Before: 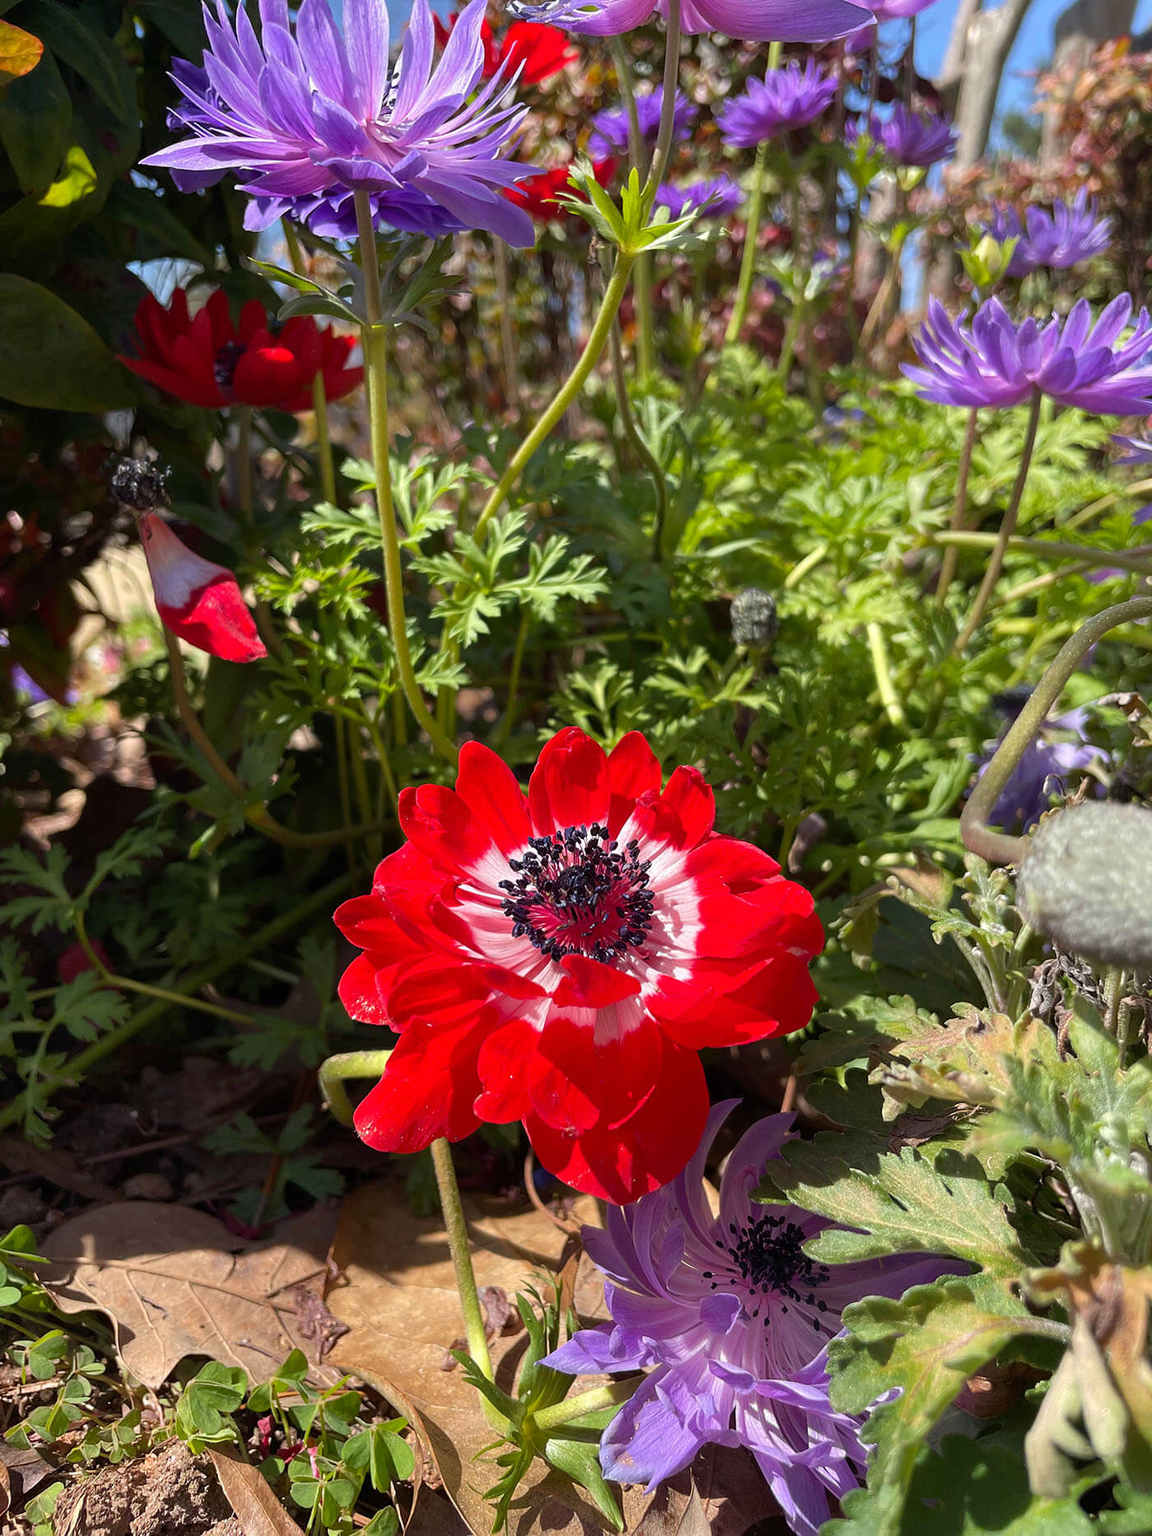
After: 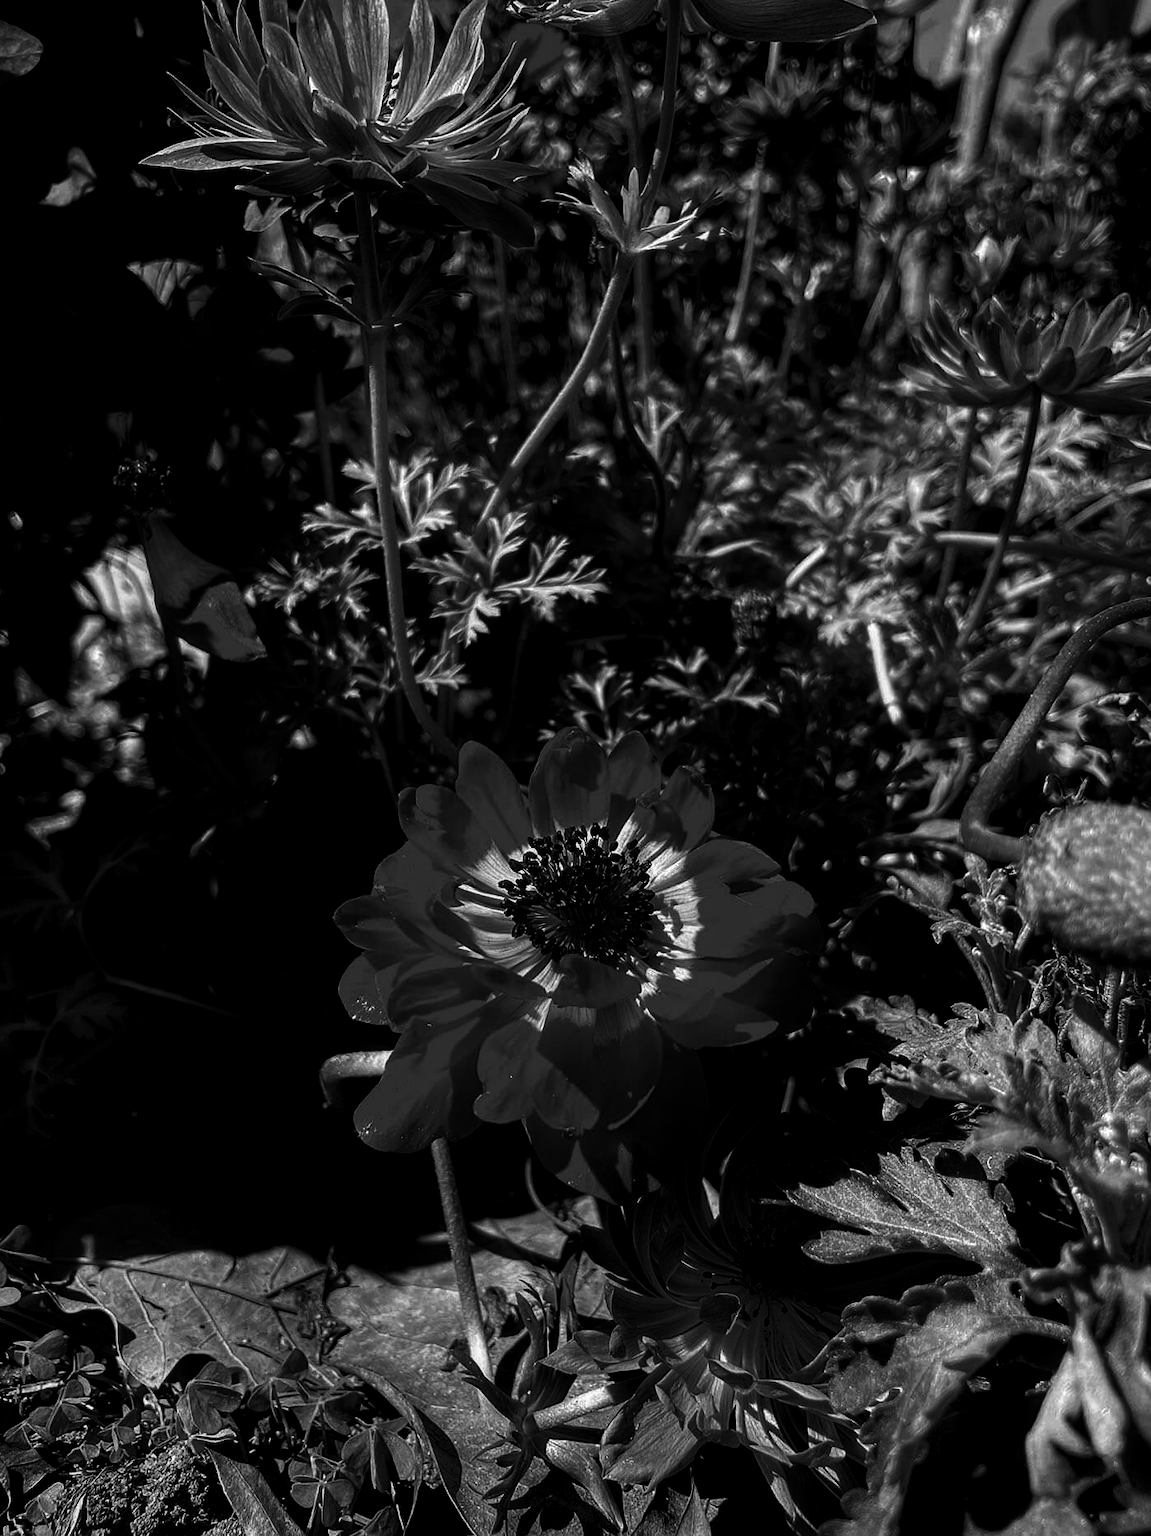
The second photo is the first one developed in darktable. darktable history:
local contrast: detail 130%
contrast brightness saturation: contrast 0.016, brightness -0.98, saturation -0.998
